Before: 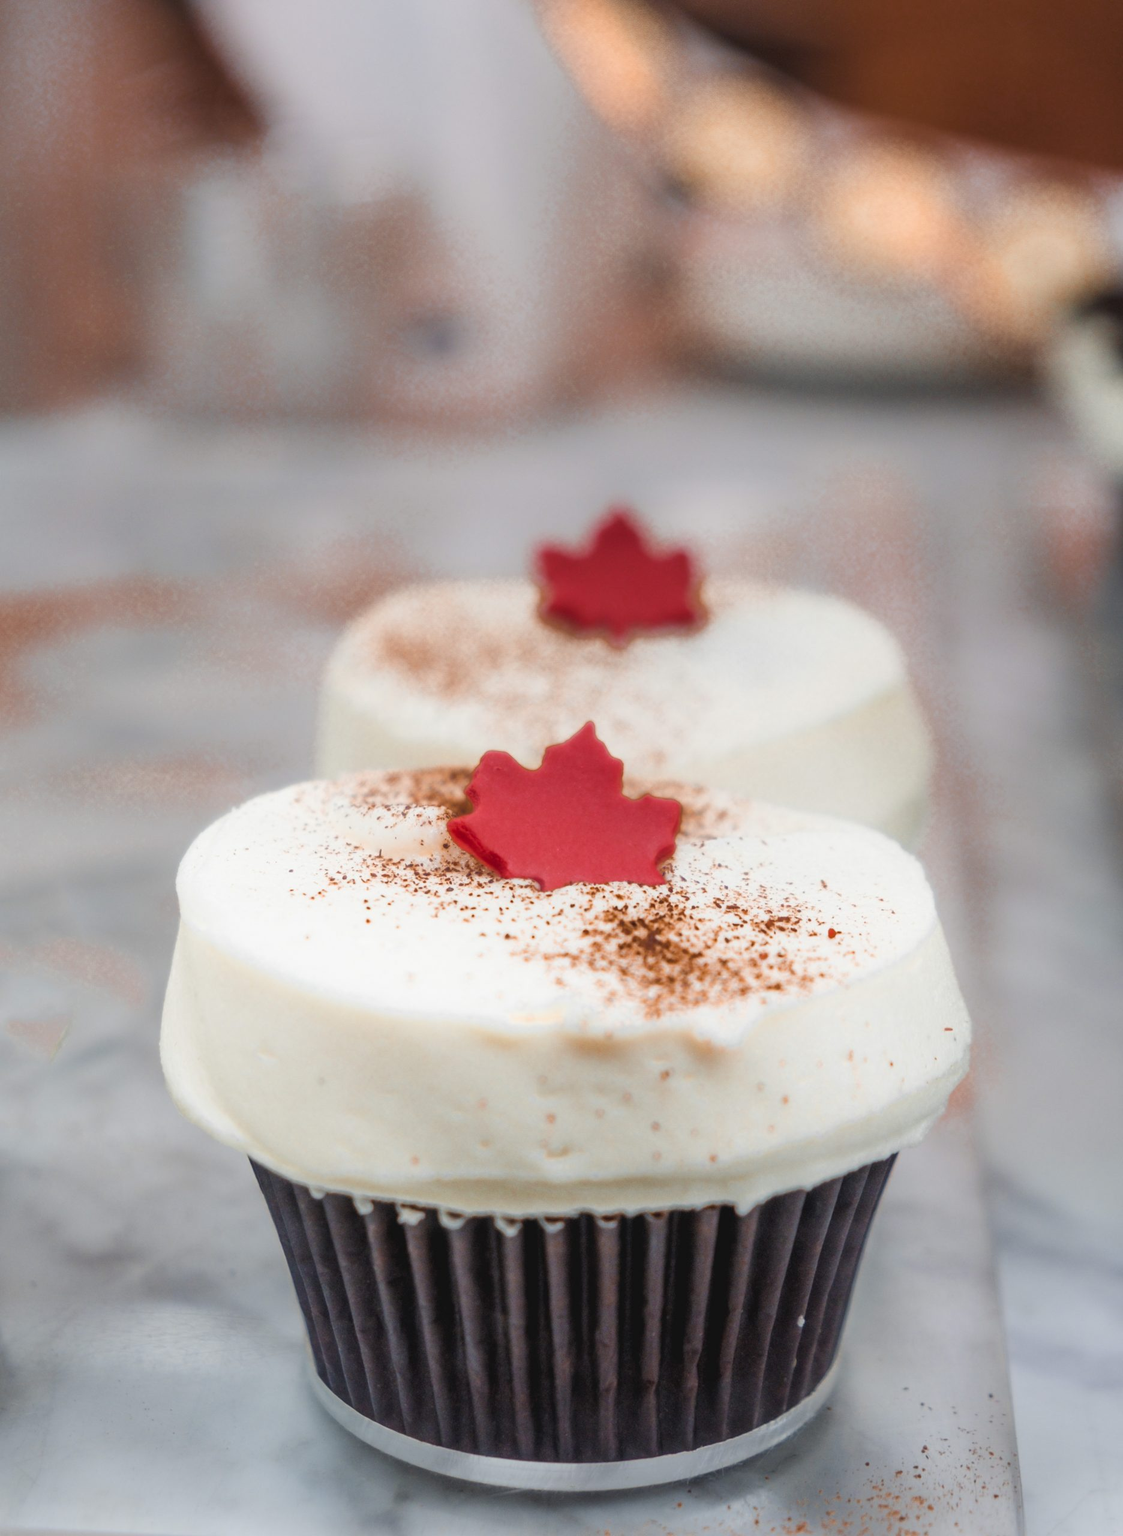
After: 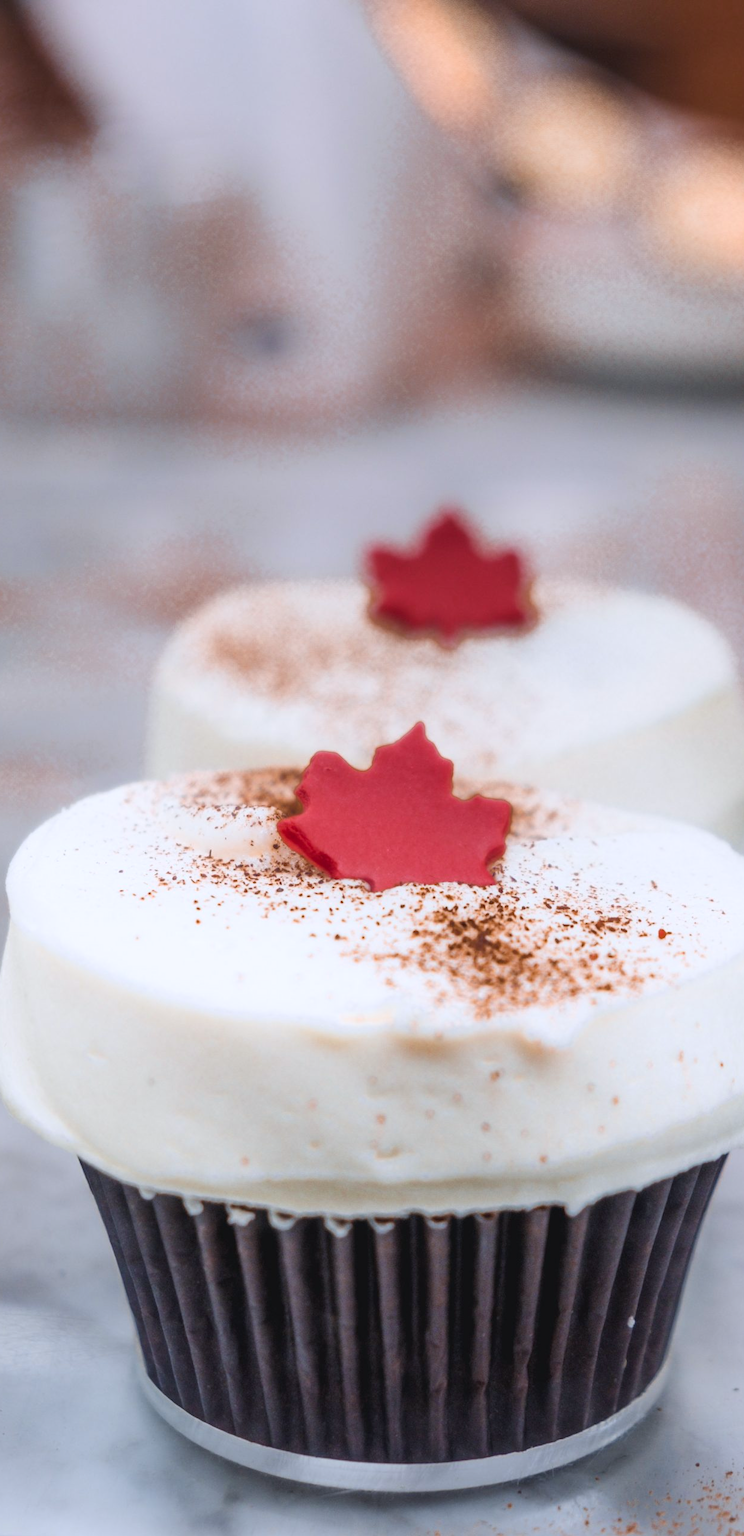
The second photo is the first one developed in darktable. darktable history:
color calibration: illuminant as shot in camera, x 0.358, y 0.373, temperature 4628.91 K
contrast brightness saturation: contrast 0.1, brightness 0.016, saturation 0.02
crop and rotate: left 15.211%, right 18.516%
